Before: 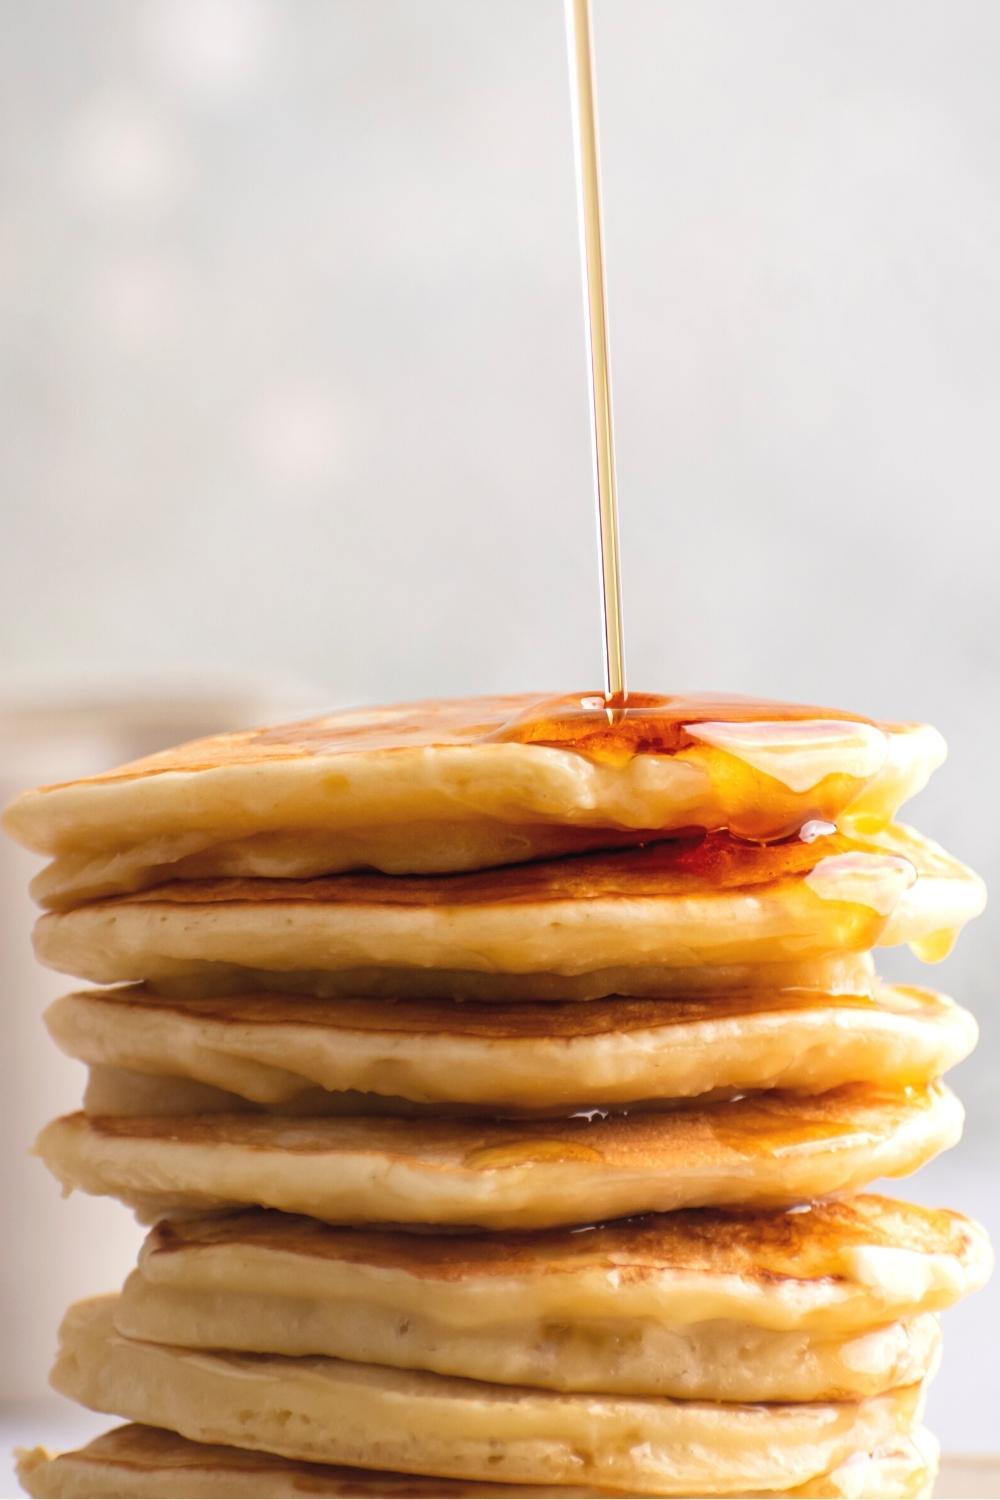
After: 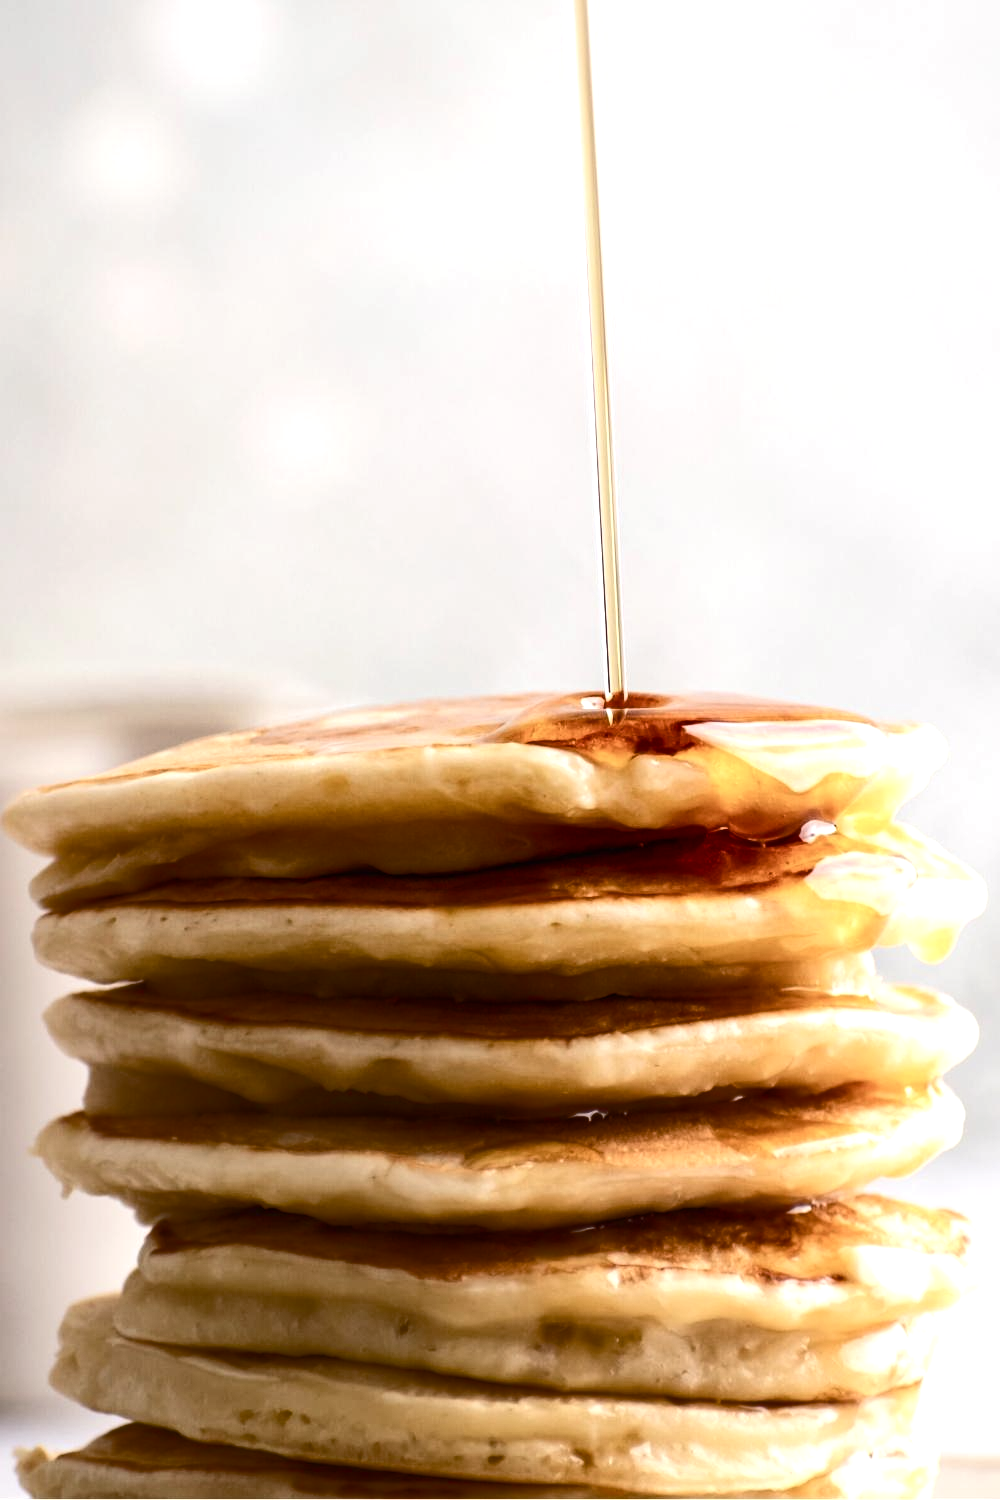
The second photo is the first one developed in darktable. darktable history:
color balance rgb: shadows lift › luminance -9.89%, shadows lift › chroma 0.778%, shadows lift › hue 111.99°, perceptual saturation grading › global saturation 24.782%, perceptual saturation grading › highlights -50.916%, perceptual saturation grading › mid-tones 19.741%, perceptual saturation grading › shadows 61.808%, perceptual brilliance grading › highlights 2.368%, perceptual brilliance grading › mid-tones -50.03%, perceptual brilliance grading › shadows -49.848%, global vibrance 9.15%
exposure: exposure 0.288 EV, compensate highlight preservation false
